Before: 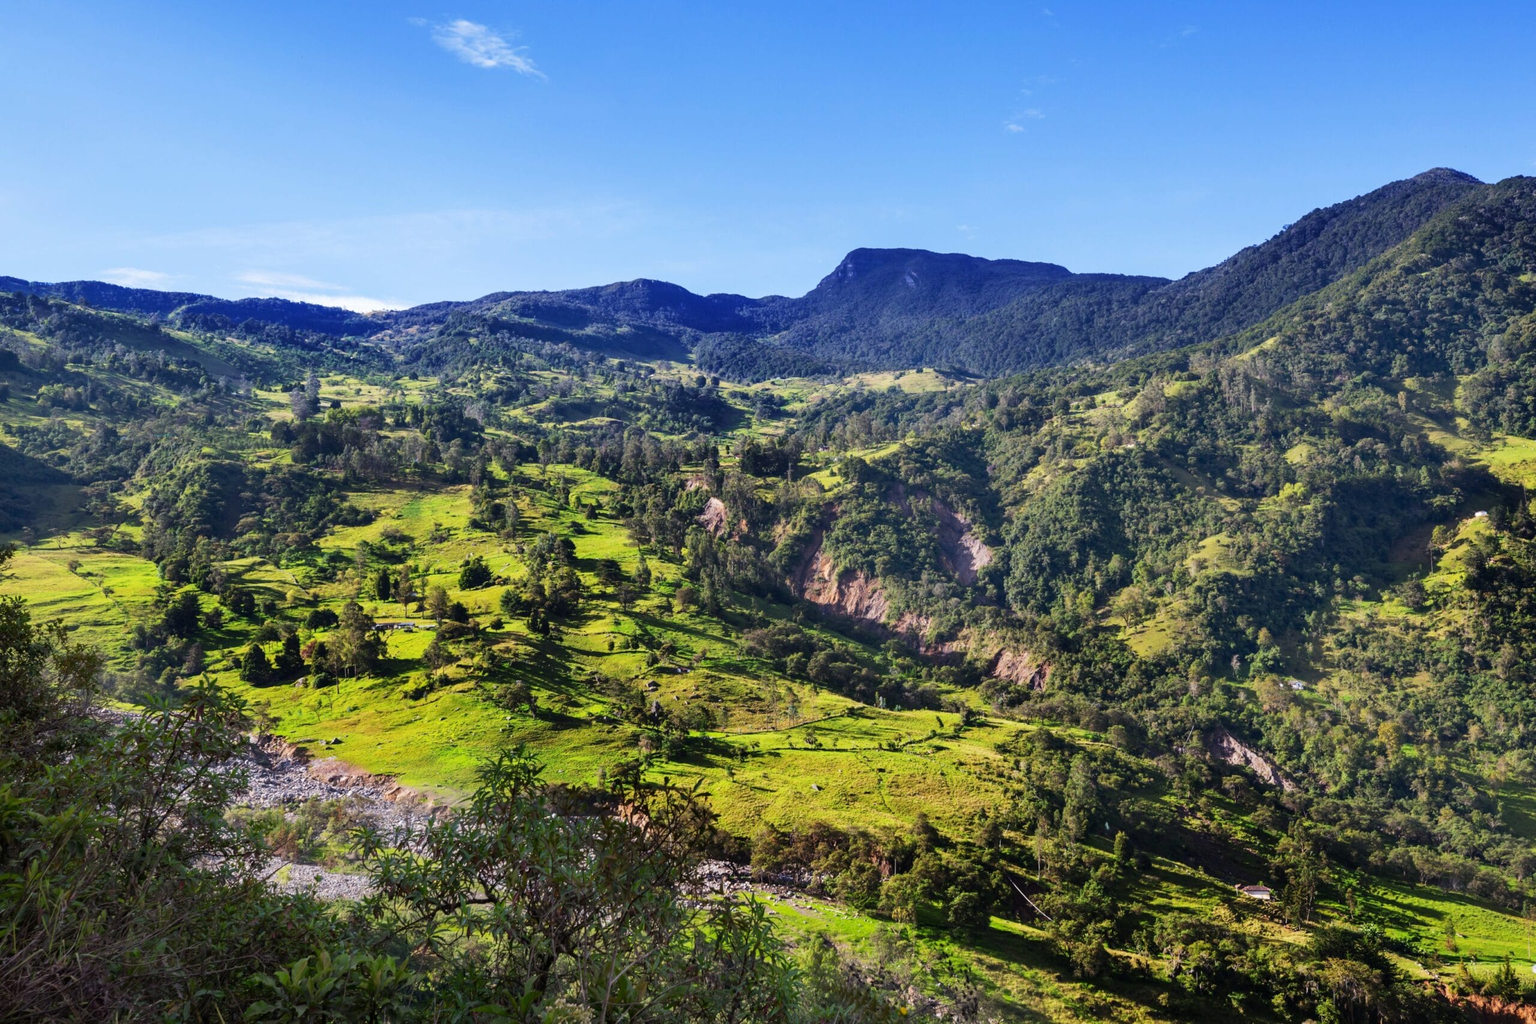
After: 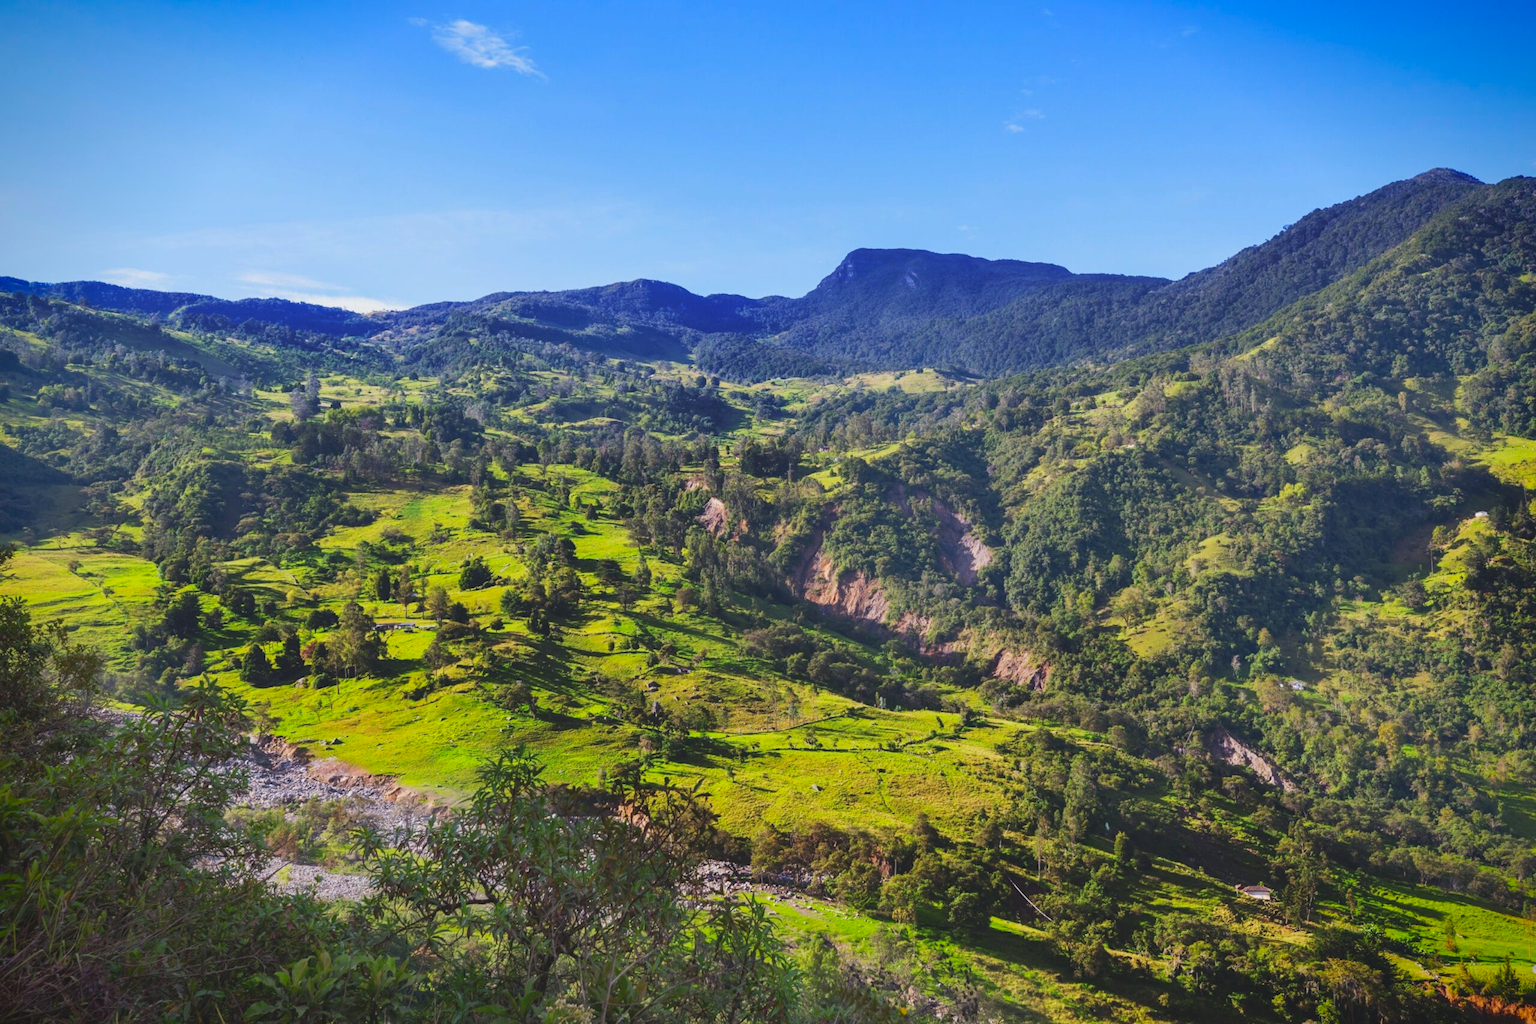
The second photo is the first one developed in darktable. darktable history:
vignetting: fall-off start 88.53%, fall-off radius 44.2%, saturation 0.376, width/height ratio 1.161
lowpass: radius 0.1, contrast 0.85, saturation 1.1, unbound 0
exposure: black level correction -0.005, exposure 0.054 EV, compensate highlight preservation false
